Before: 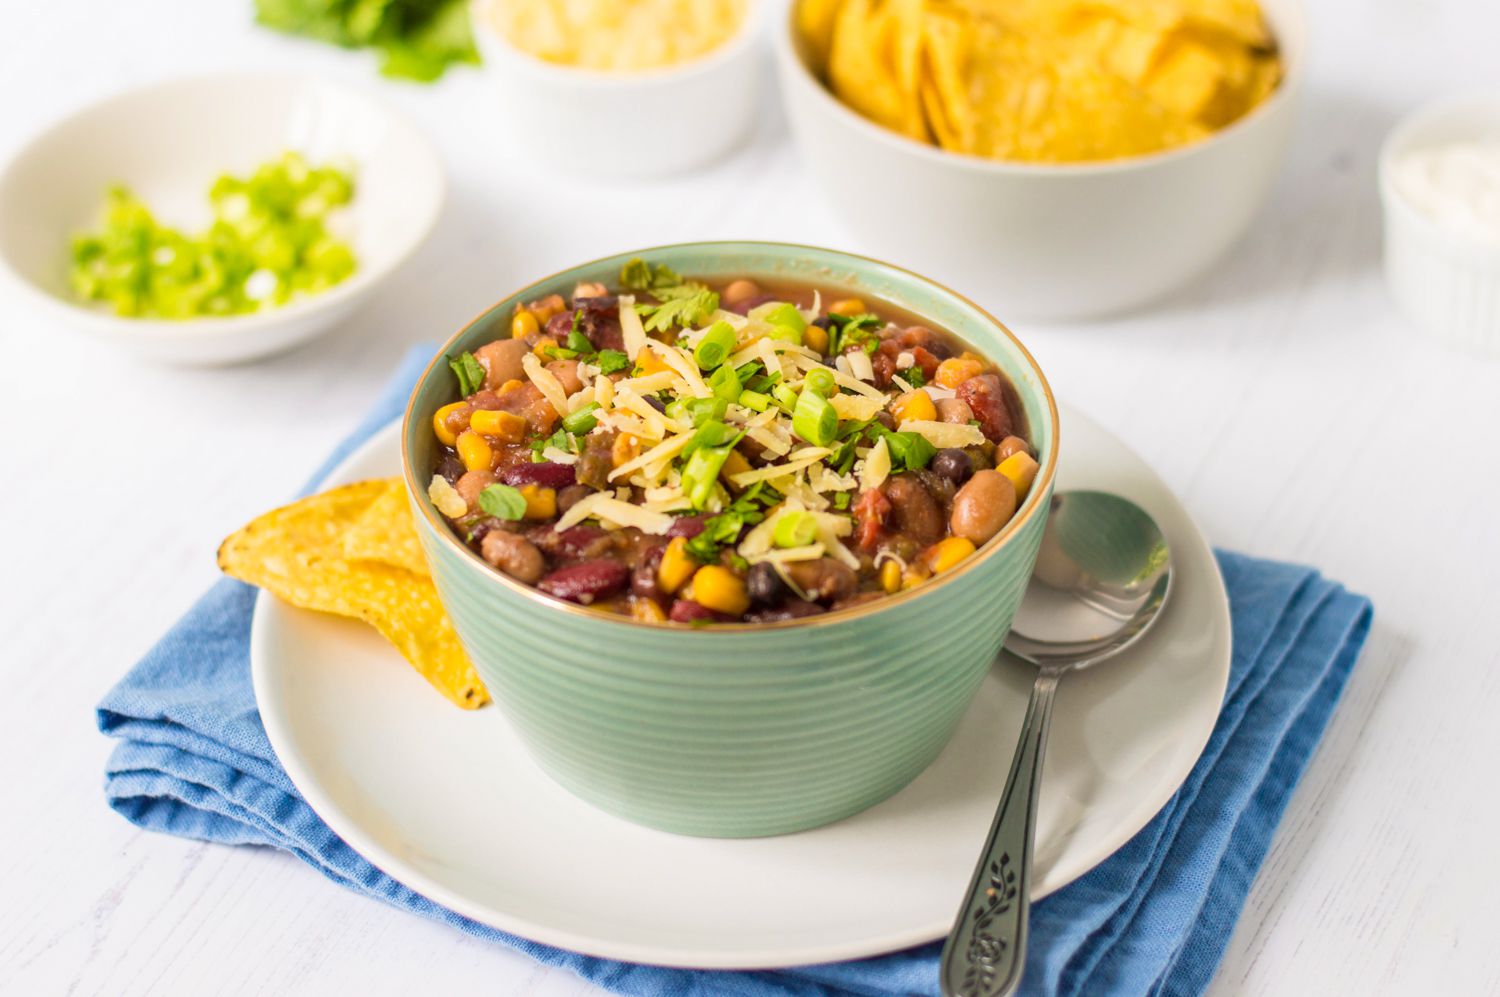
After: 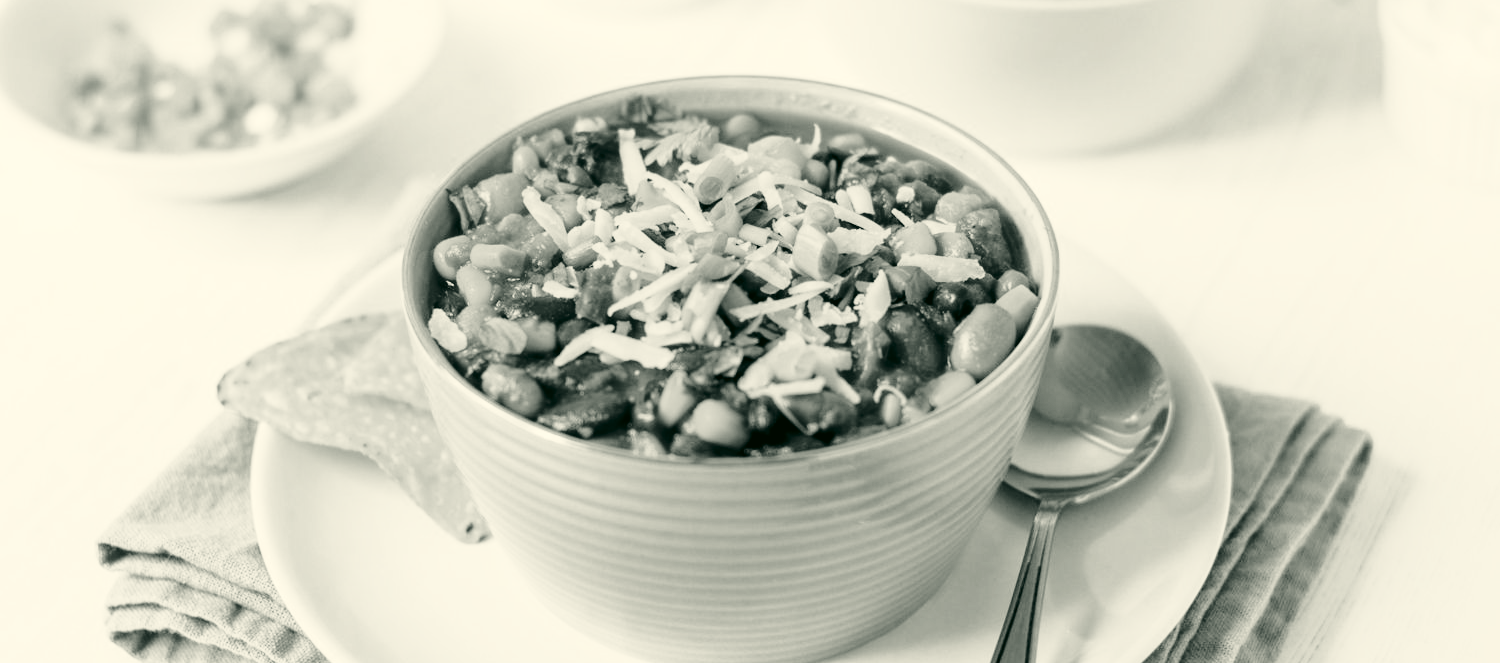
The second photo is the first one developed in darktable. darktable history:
exposure: black level correction 0.009, compensate highlight preservation false
base curve: curves: ch0 [(0, 0) (0.028, 0.03) (0.121, 0.232) (0.46, 0.748) (0.859, 0.968) (1, 1)], preserve colors none
color calibration: output gray [0.18, 0.41, 0.41, 0], gray › normalize channels true, illuminant same as pipeline (D50), adaptation XYZ, x 0.346, y 0.359, gamut compression 0
crop: top 16.727%, bottom 16.727%
color correction: highlights a* -0.482, highlights b* 9.48, shadows a* -9.48, shadows b* 0.803
